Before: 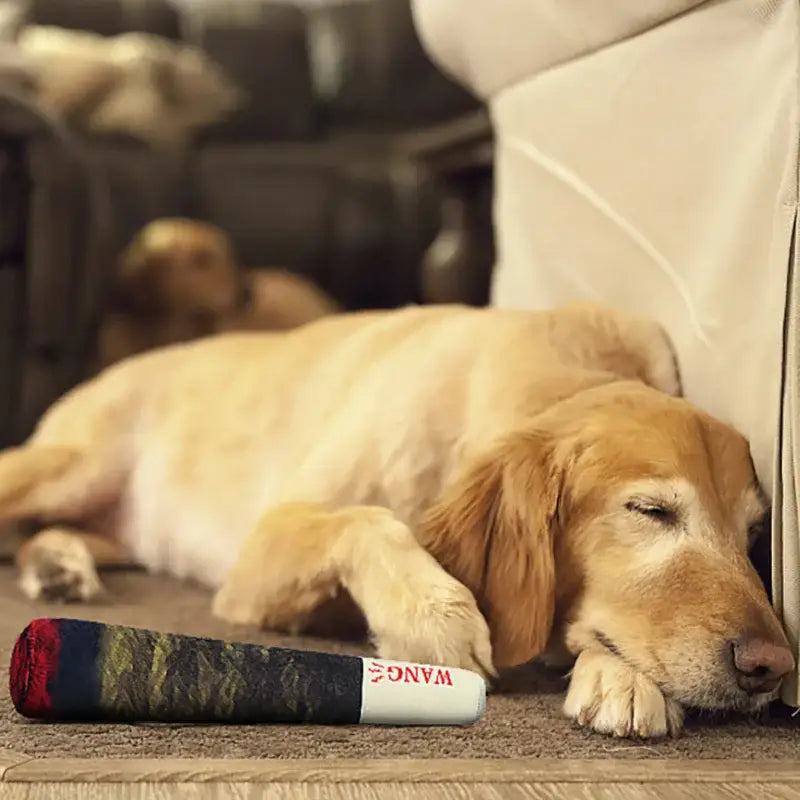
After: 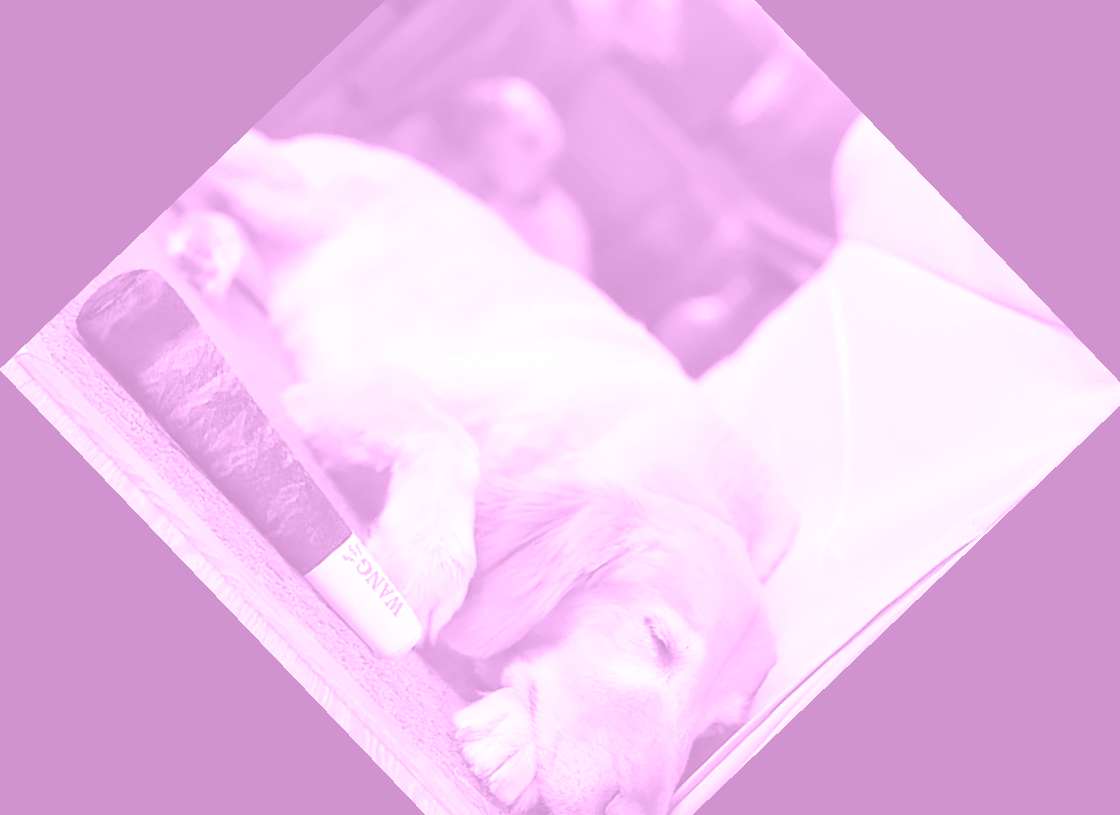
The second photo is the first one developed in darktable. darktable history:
crop and rotate: angle -46.26°, top 16.234%, right 0.912%, bottom 11.704%
exposure: black level correction 0, exposure 1.2 EV, compensate highlight preservation false
colorize: hue 331.2°, saturation 75%, source mix 30.28%, lightness 70.52%, version 1
